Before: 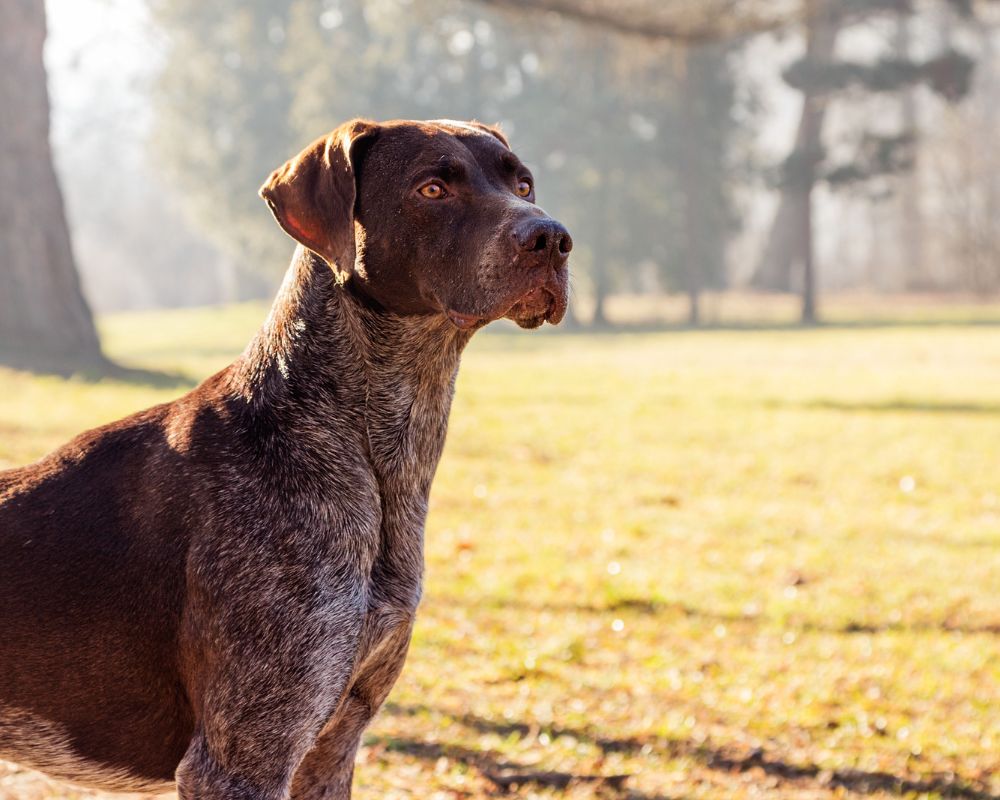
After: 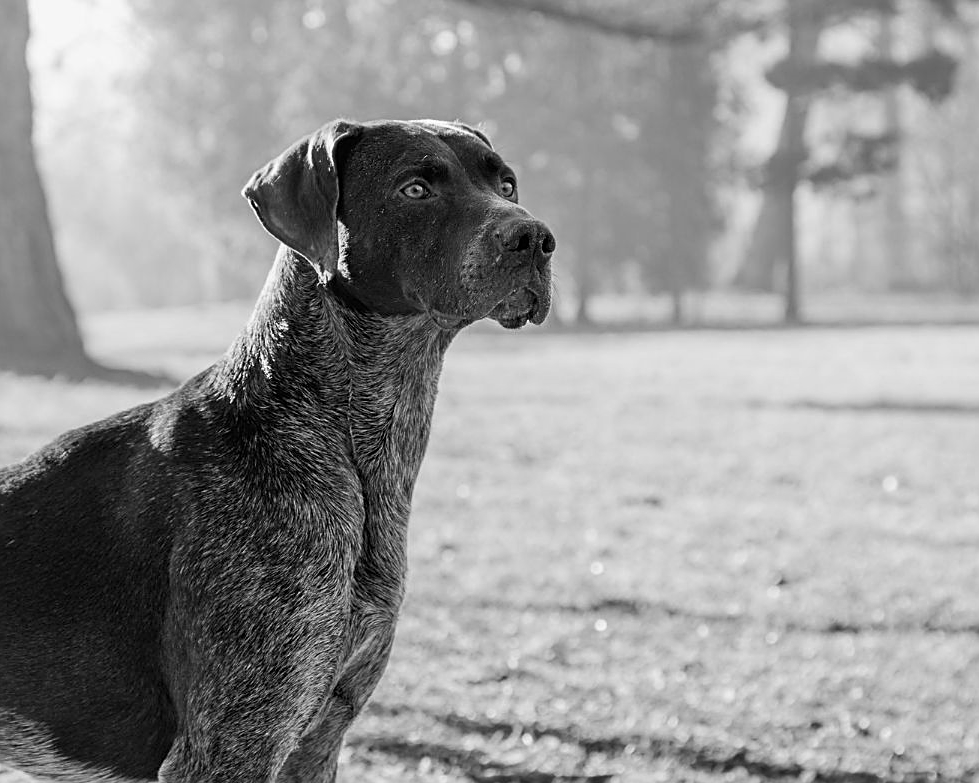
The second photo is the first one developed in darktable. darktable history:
color calibration: output gray [0.22, 0.42, 0.37, 0], gray › normalize channels true, illuminant same as pipeline (D50), adaptation XYZ, x 0.346, y 0.359, gamut compression 0
sharpen: on, module defaults
crop: left 1.743%, right 0.268%, bottom 2.011%
